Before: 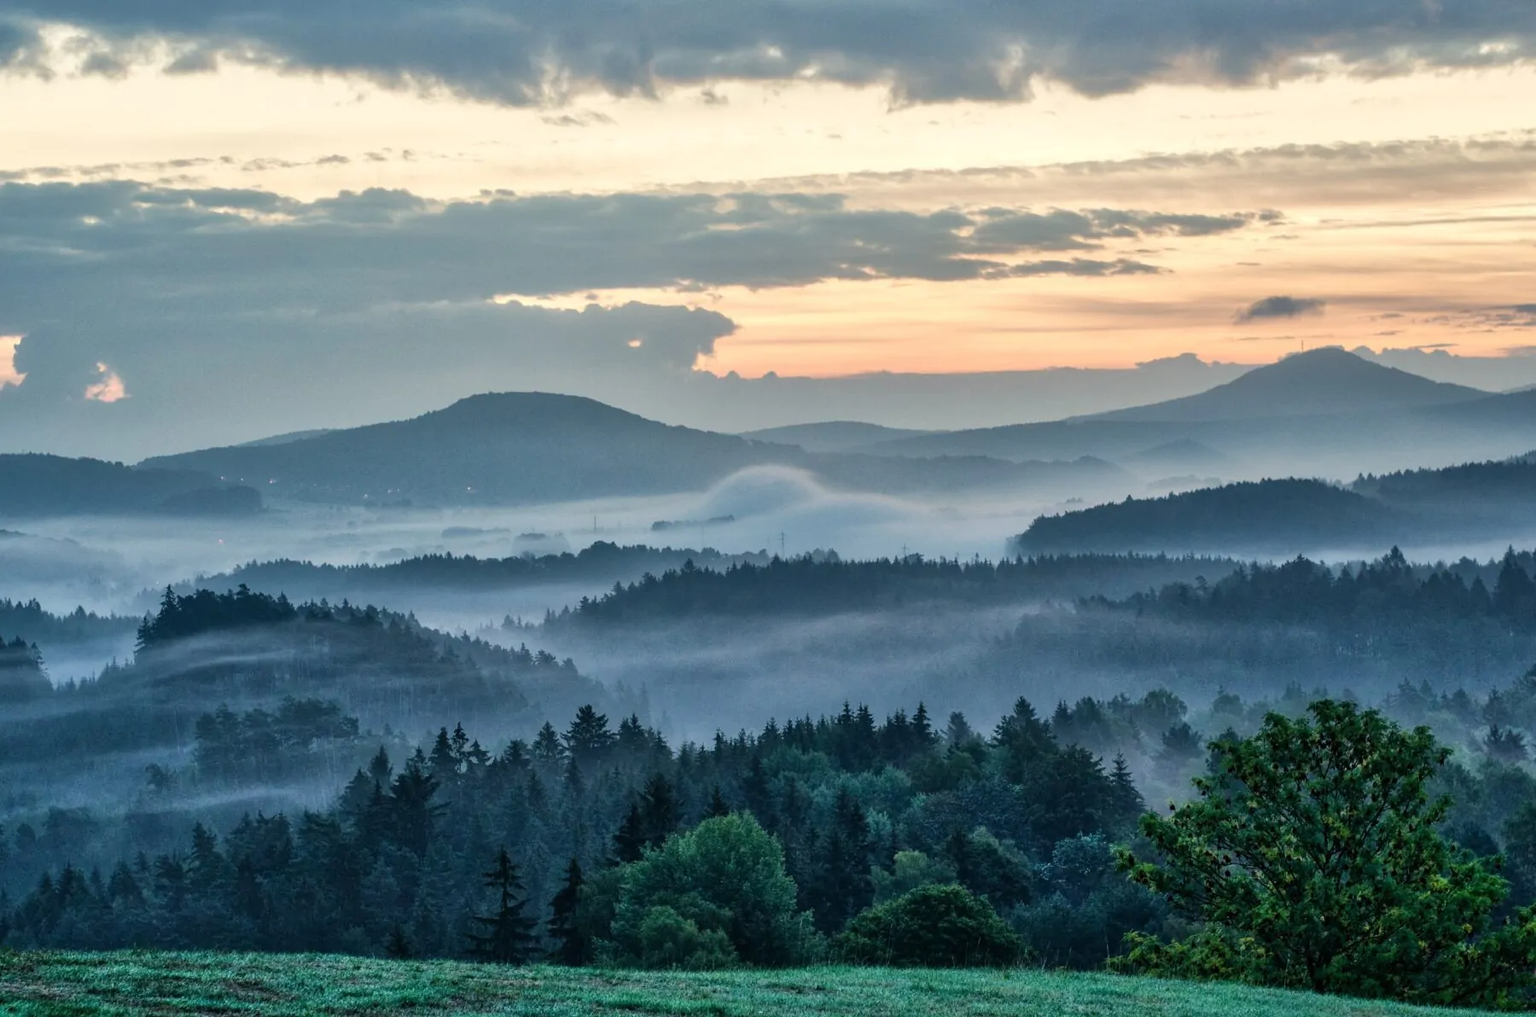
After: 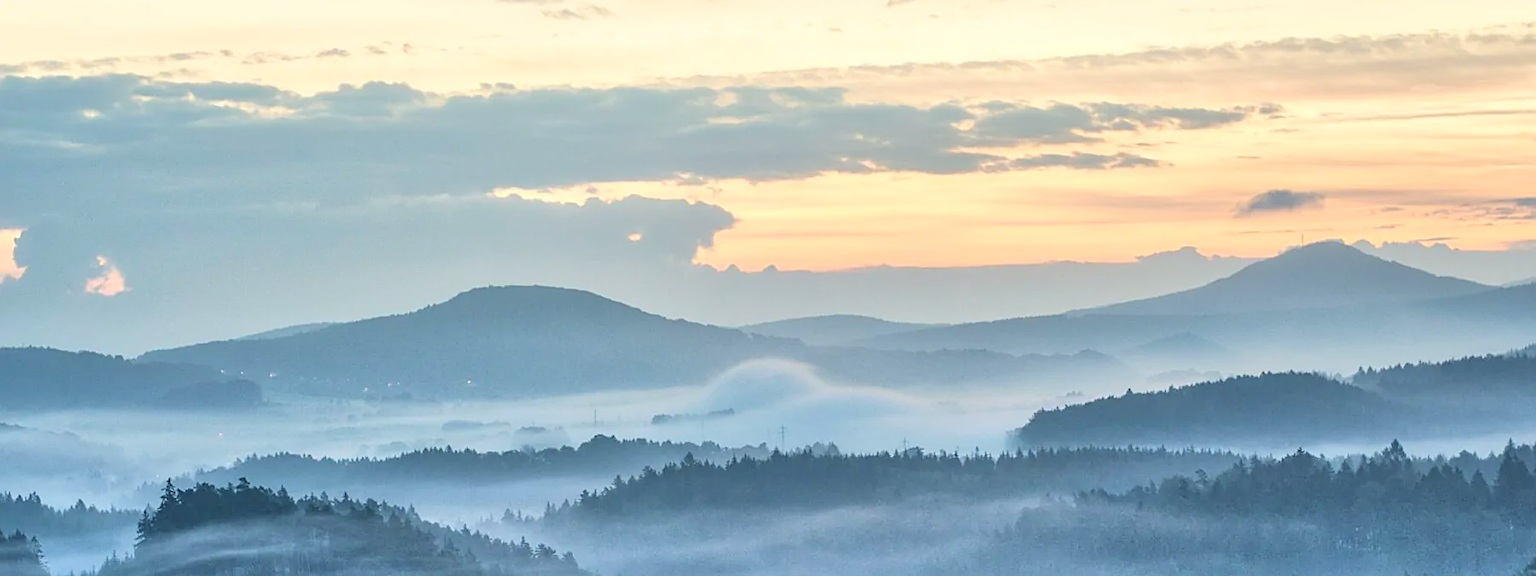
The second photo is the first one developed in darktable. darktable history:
crop and rotate: top 10.563%, bottom 32.804%
sharpen: amount 0.494
contrast brightness saturation: contrast 0.099, brightness 0.309, saturation 0.147
